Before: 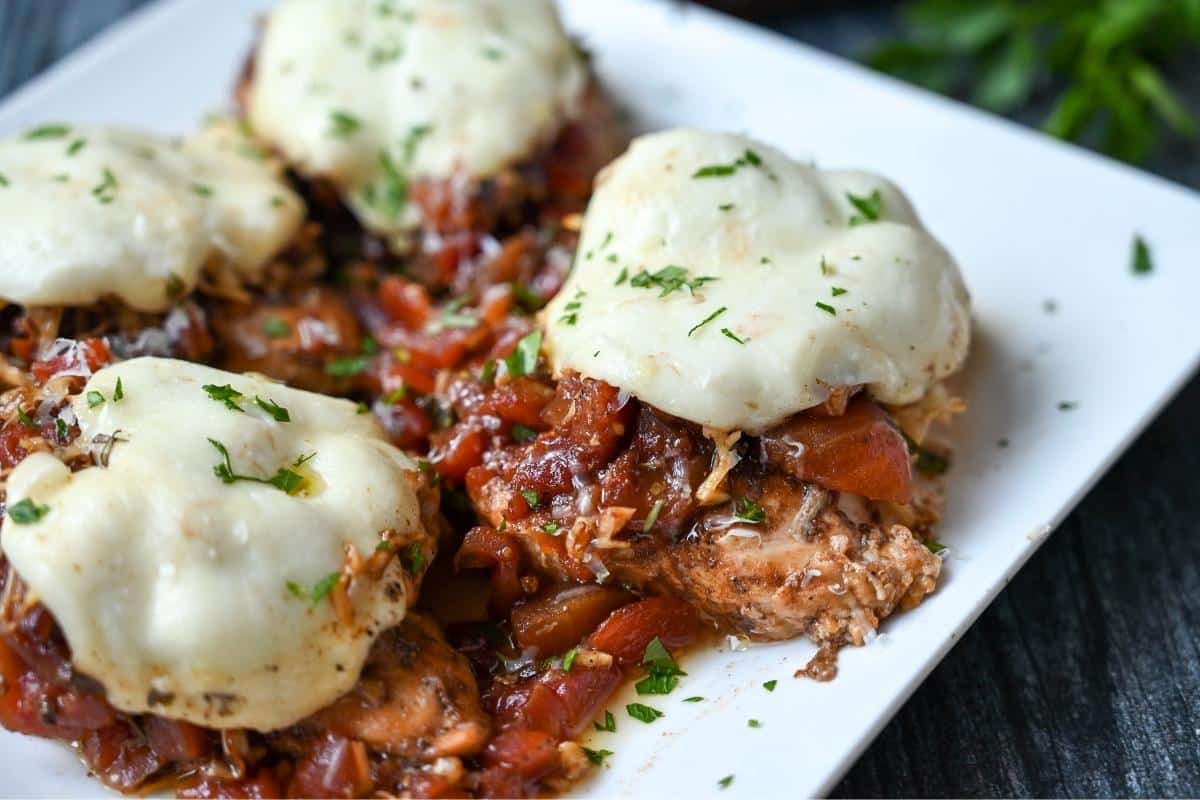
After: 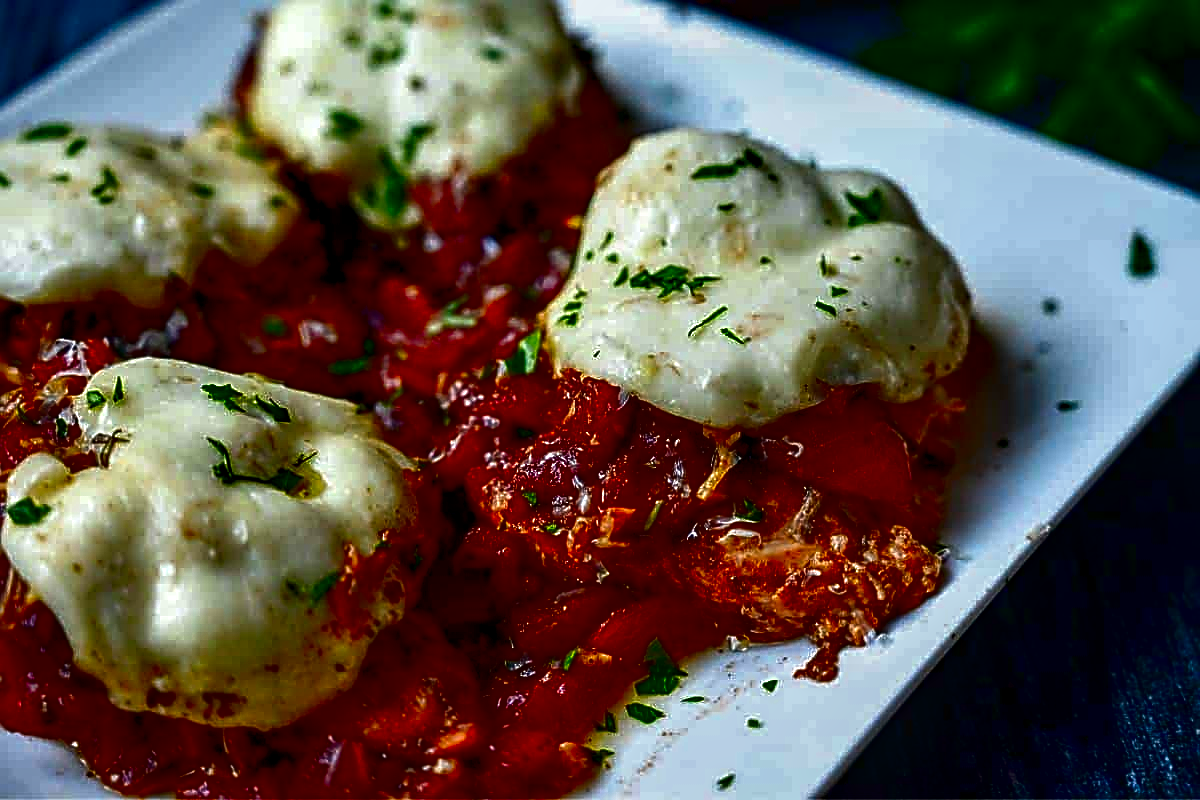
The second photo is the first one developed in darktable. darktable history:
local contrast: highlights 26%, detail 150%
sharpen: radius 2.615, amount 0.7
contrast brightness saturation: brightness -0.991, saturation 0.999
